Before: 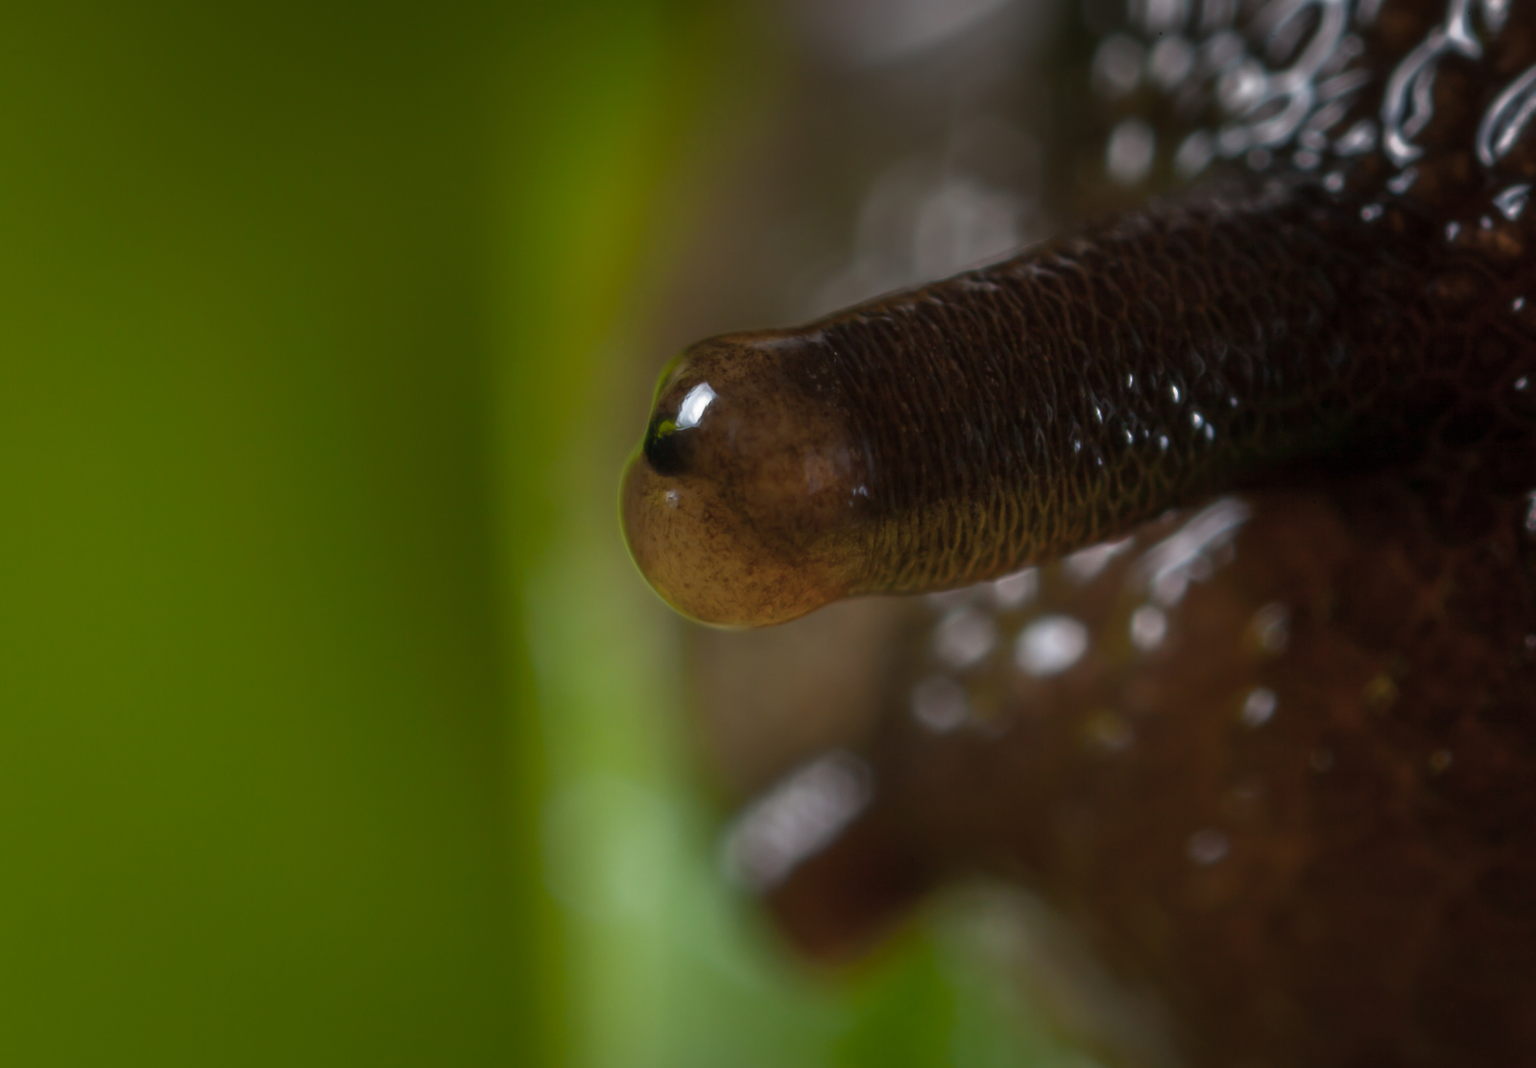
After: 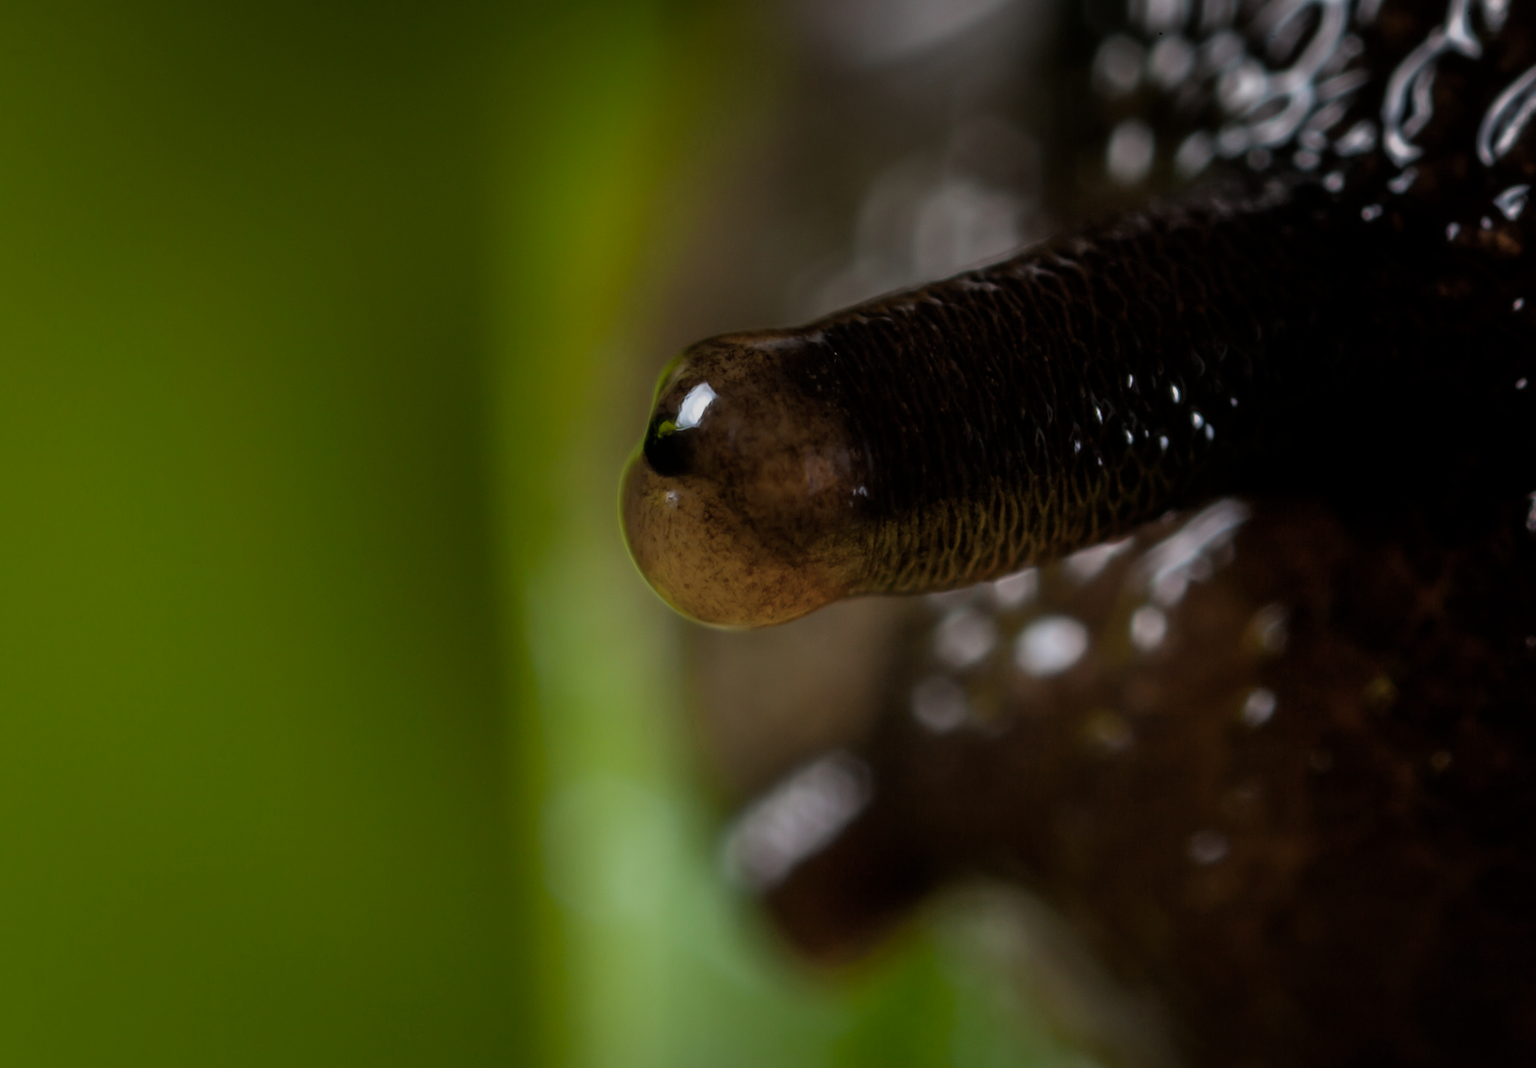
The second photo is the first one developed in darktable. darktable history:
tone equalizer: edges refinement/feathering 500, mask exposure compensation -1.57 EV, preserve details no
filmic rgb: middle gray luminance 29.26%, black relative exposure -10.39 EV, white relative exposure 5.48 EV, threshold -0.316 EV, transition 3.19 EV, structure ↔ texture 99.28%, target black luminance 0%, hardness 3.93, latitude 2.7%, contrast 1.132, highlights saturation mix 5.45%, shadows ↔ highlights balance 15.87%, color science v6 (2022), enable highlight reconstruction true
